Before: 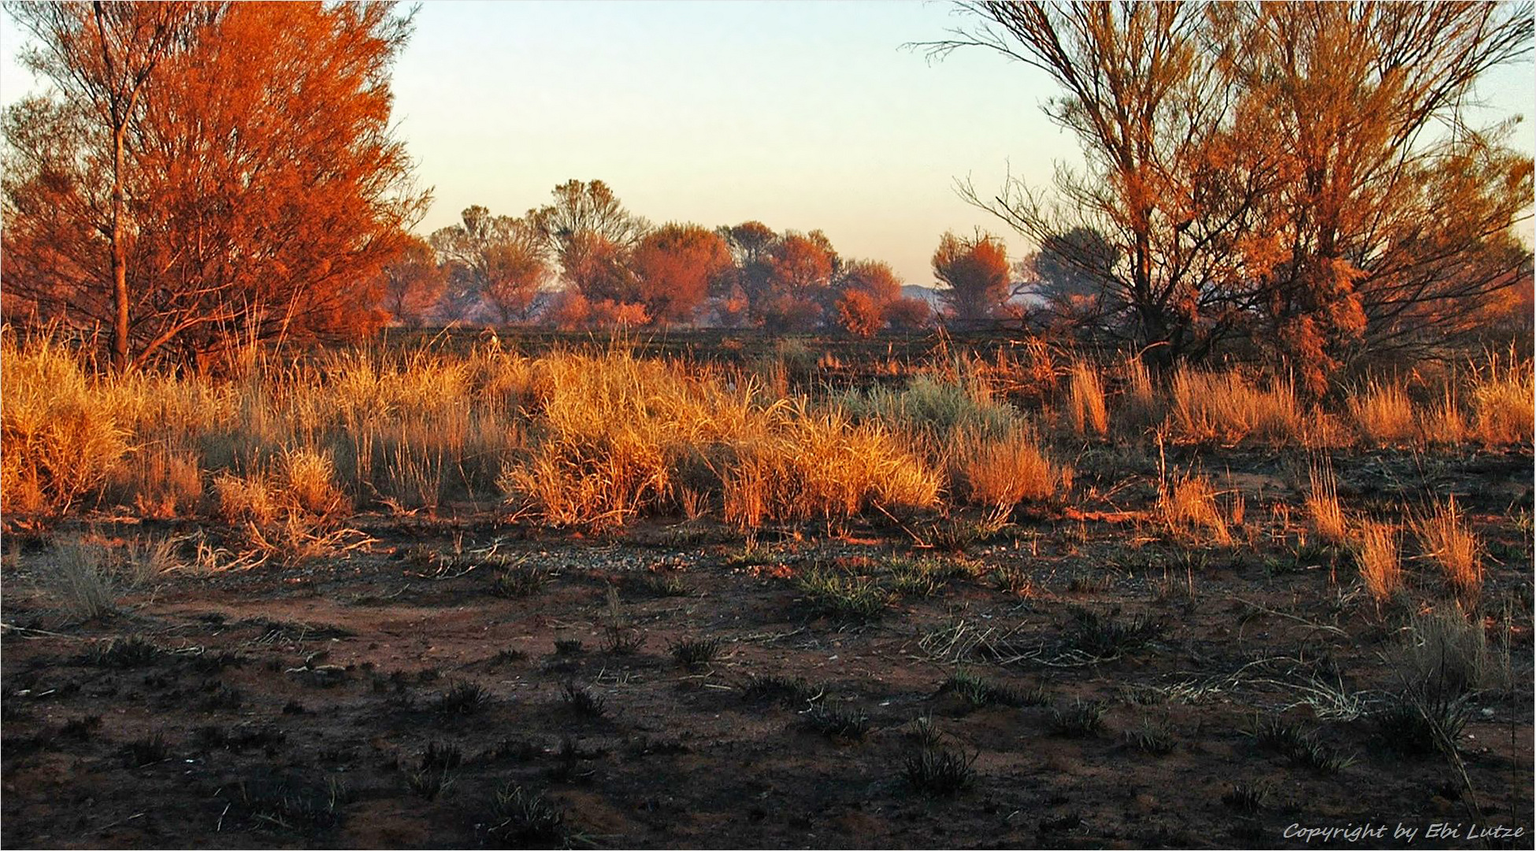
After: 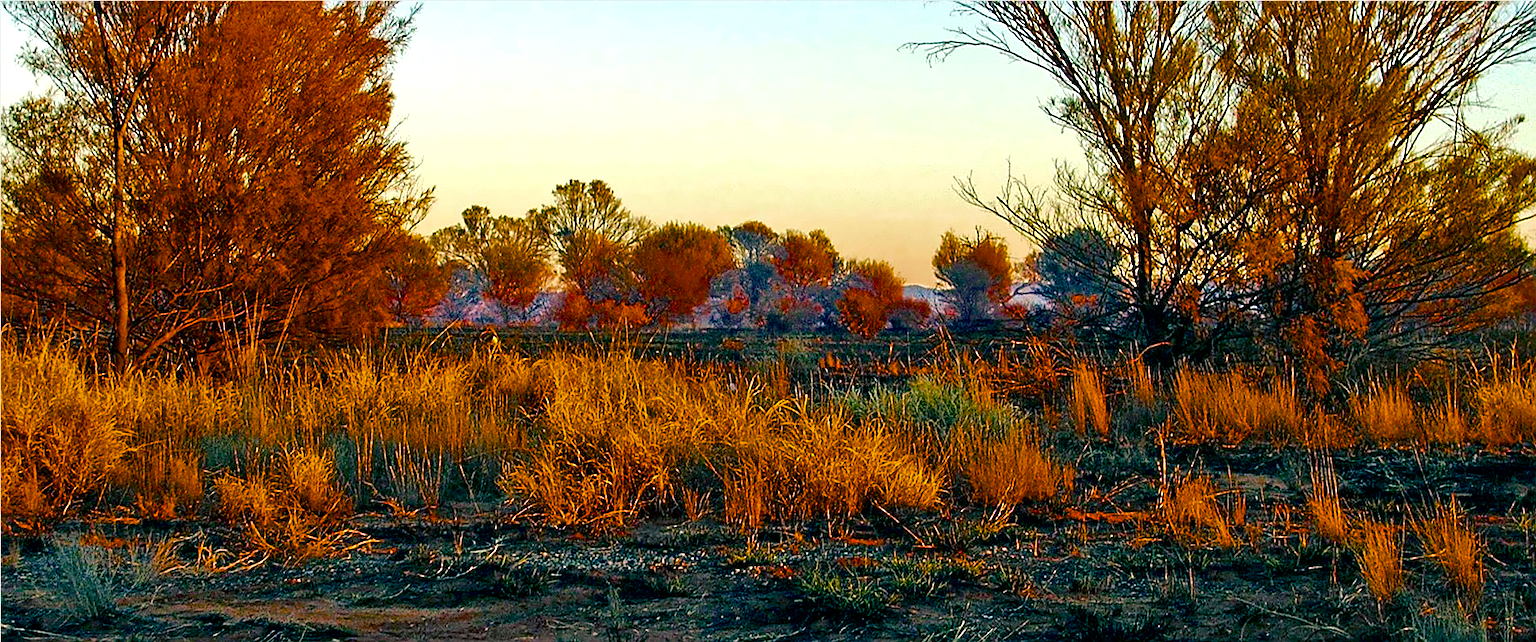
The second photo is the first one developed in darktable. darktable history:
crop: bottom 24.458%
sharpen: on, module defaults
exposure: black level correction 0.002, exposure 0.145 EV, compensate highlight preservation false
color balance rgb: shadows lift › luminance -28.741%, shadows lift › chroma 10.206%, shadows lift › hue 231.63°, linear chroma grading › global chroma 20.404%, perceptual saturation grading › global saturation 36.211%, perceptual saturation grading › shadows 34.491%, global vibrance 15.89%, saturation formula JzAzBz (2021)
local contrast: mode bilateral grid, contrast 19, coarseness 51, detail 149%, midtone range 0.2
